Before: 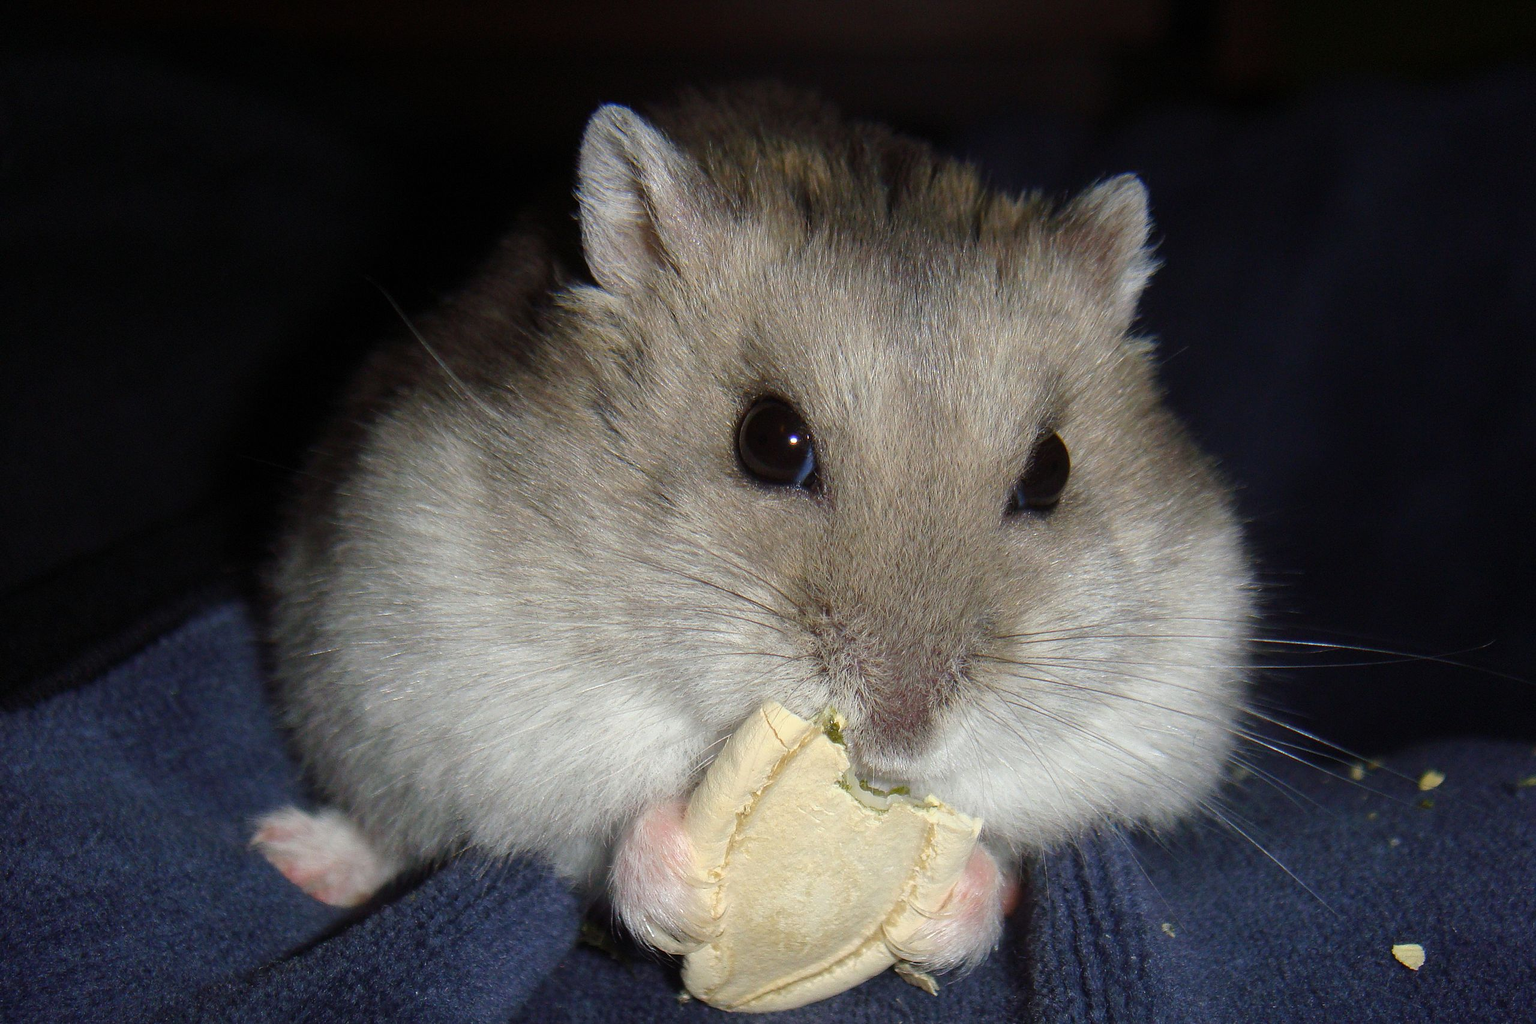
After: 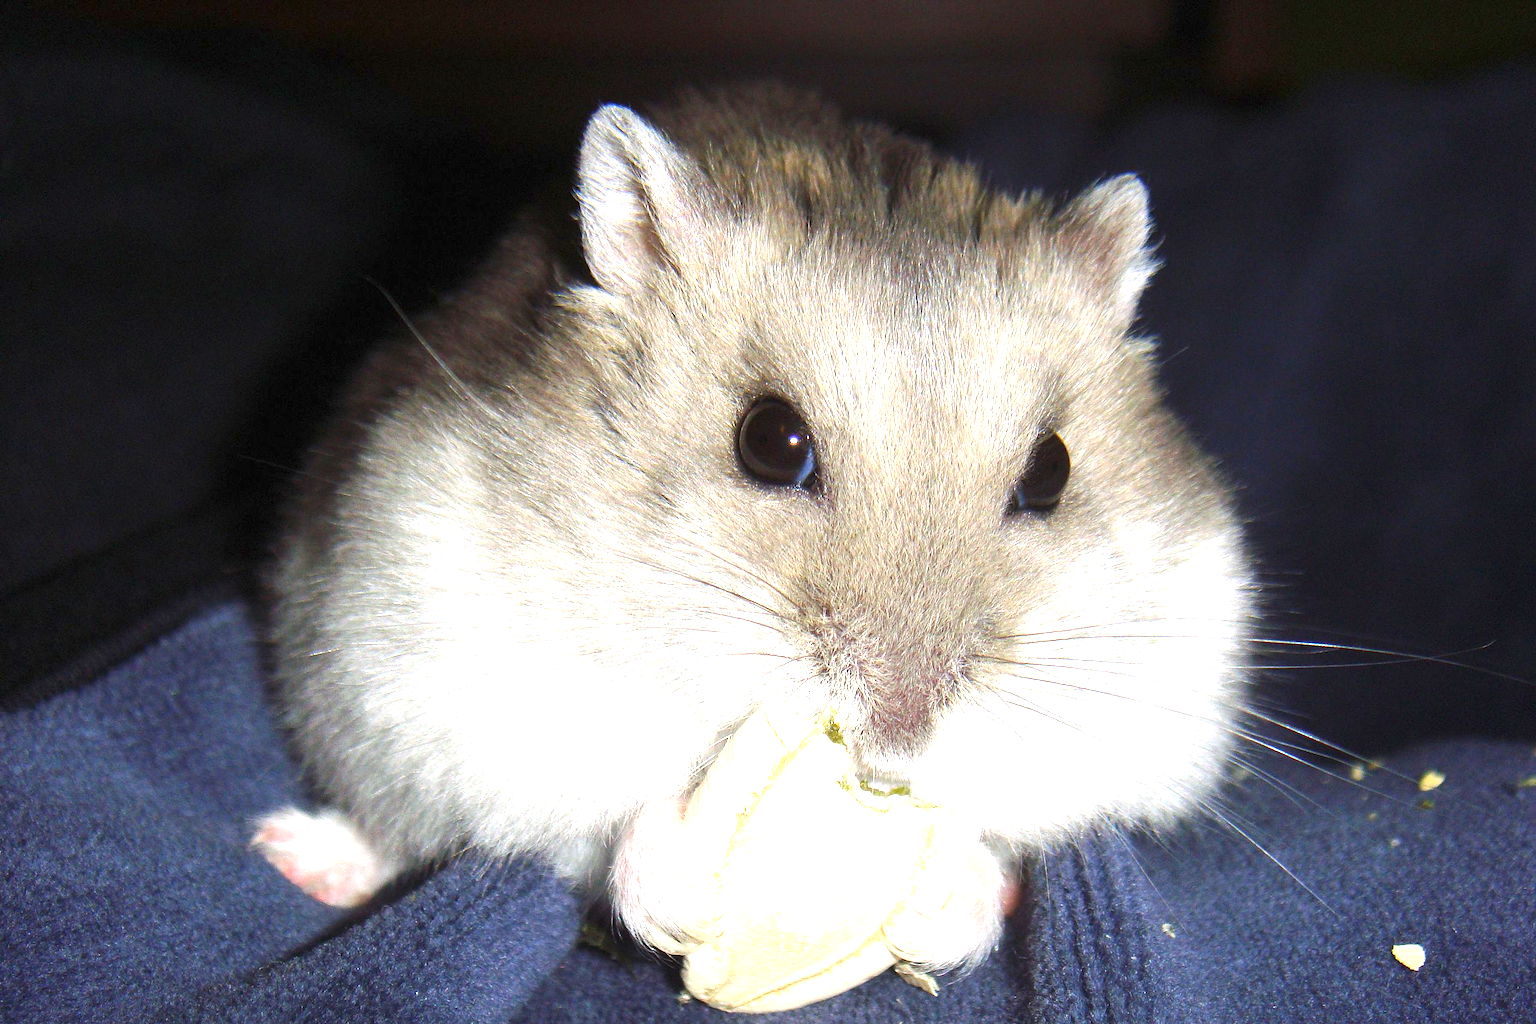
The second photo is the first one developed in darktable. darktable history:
exposure: black level correction 0, exposure 1.686 EV, compensate exposure bias true, compensate highlight preservation false
